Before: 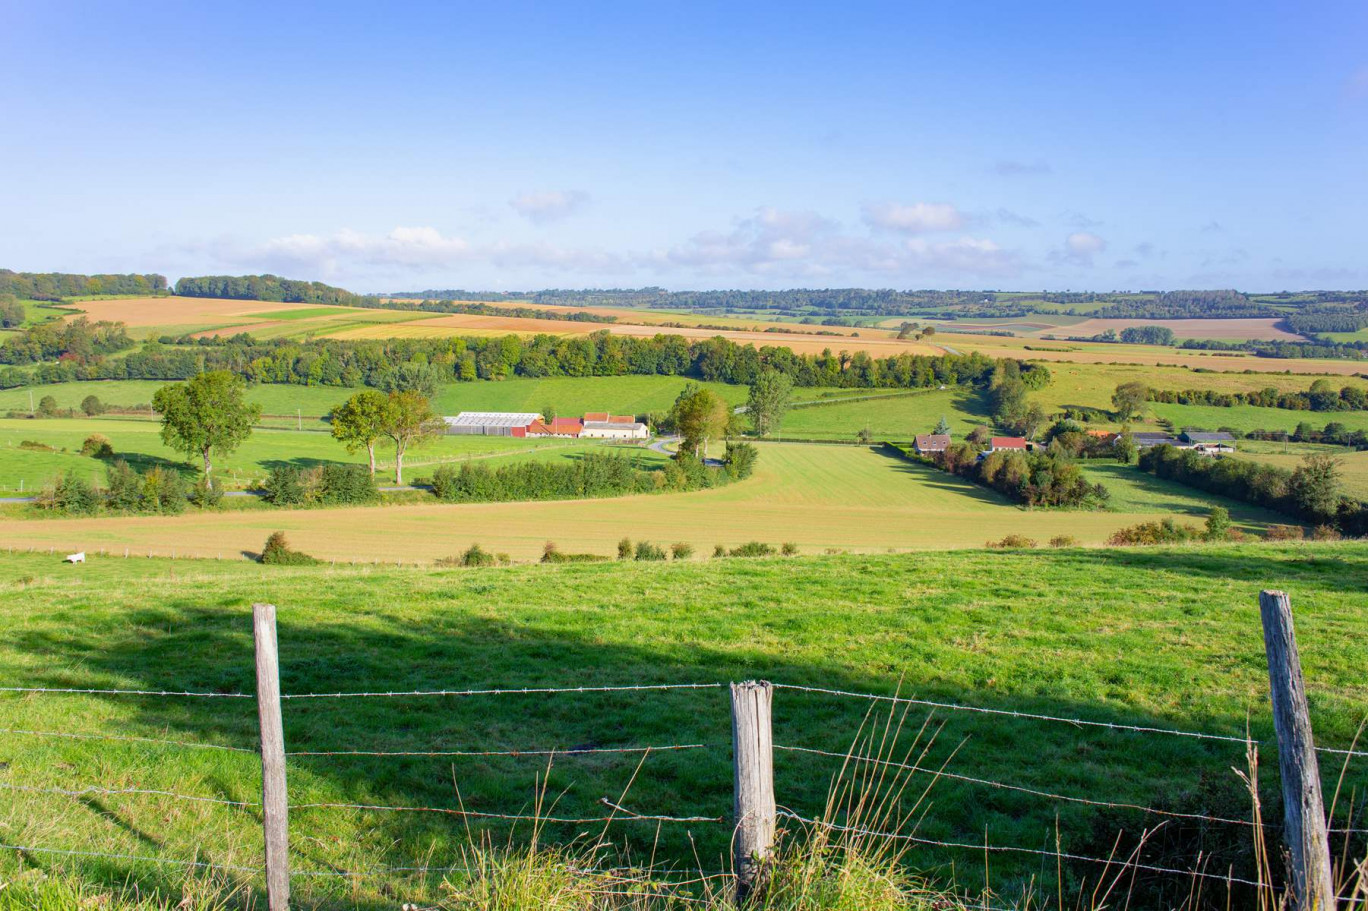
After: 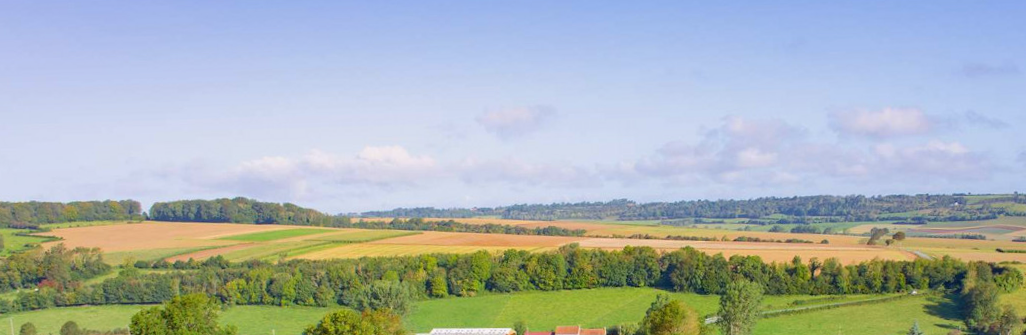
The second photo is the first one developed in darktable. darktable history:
crop: left 0.579%, top 7.627%, right 23.167%, bottom 54.275%
graduated density: density 0.38 EV, hardness 21%, rotation -6.11°, saturation 32%
rotate and perspective: rotation -1.32°, lens shift (horizontal) -0.031, crop left 0.015, crop right 0.985, crop top 0.047, crop bottom 0.982
